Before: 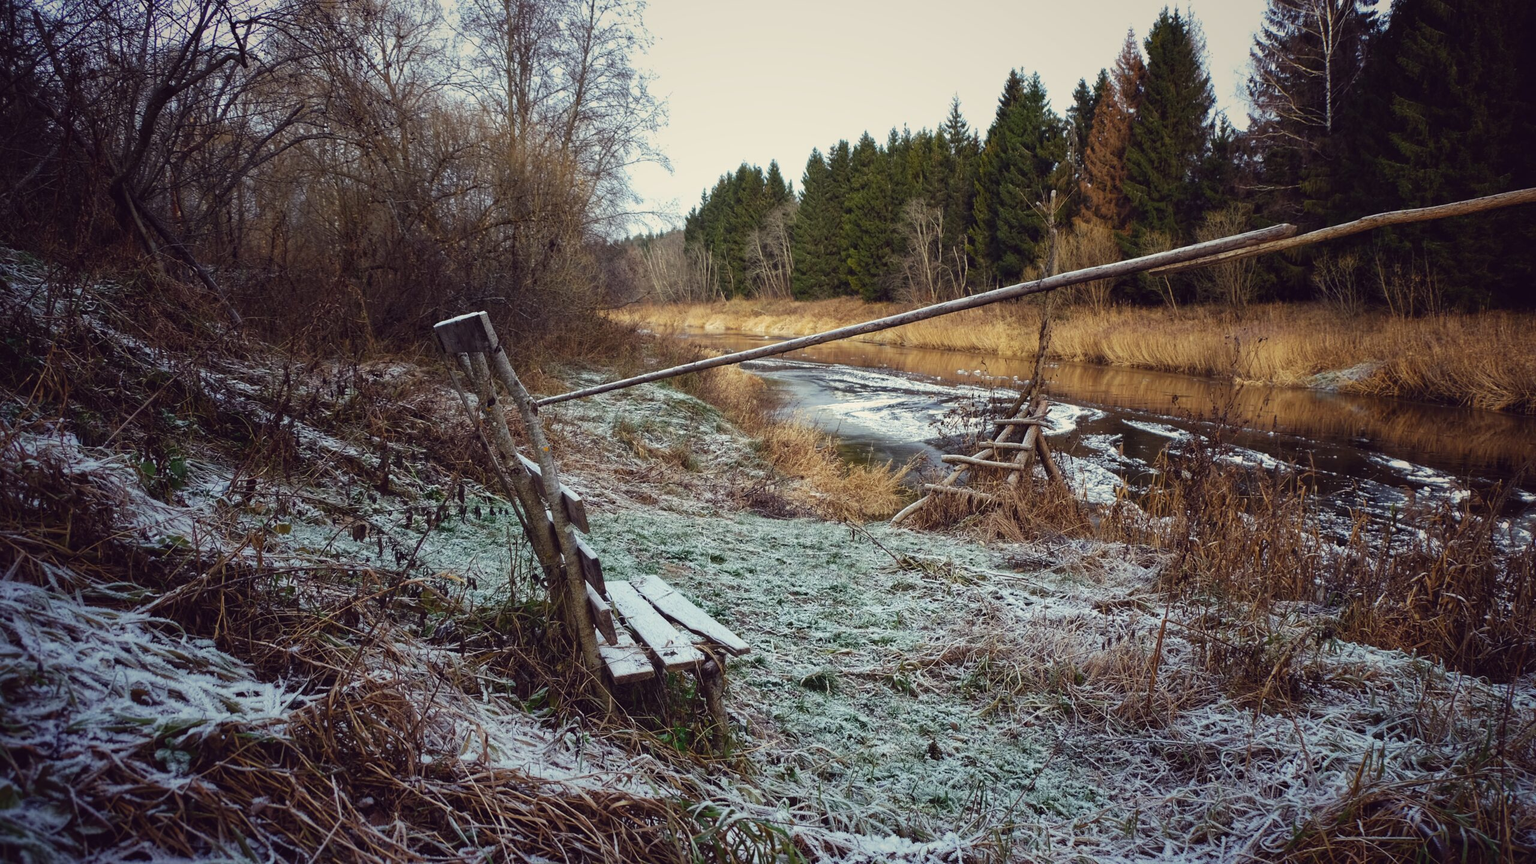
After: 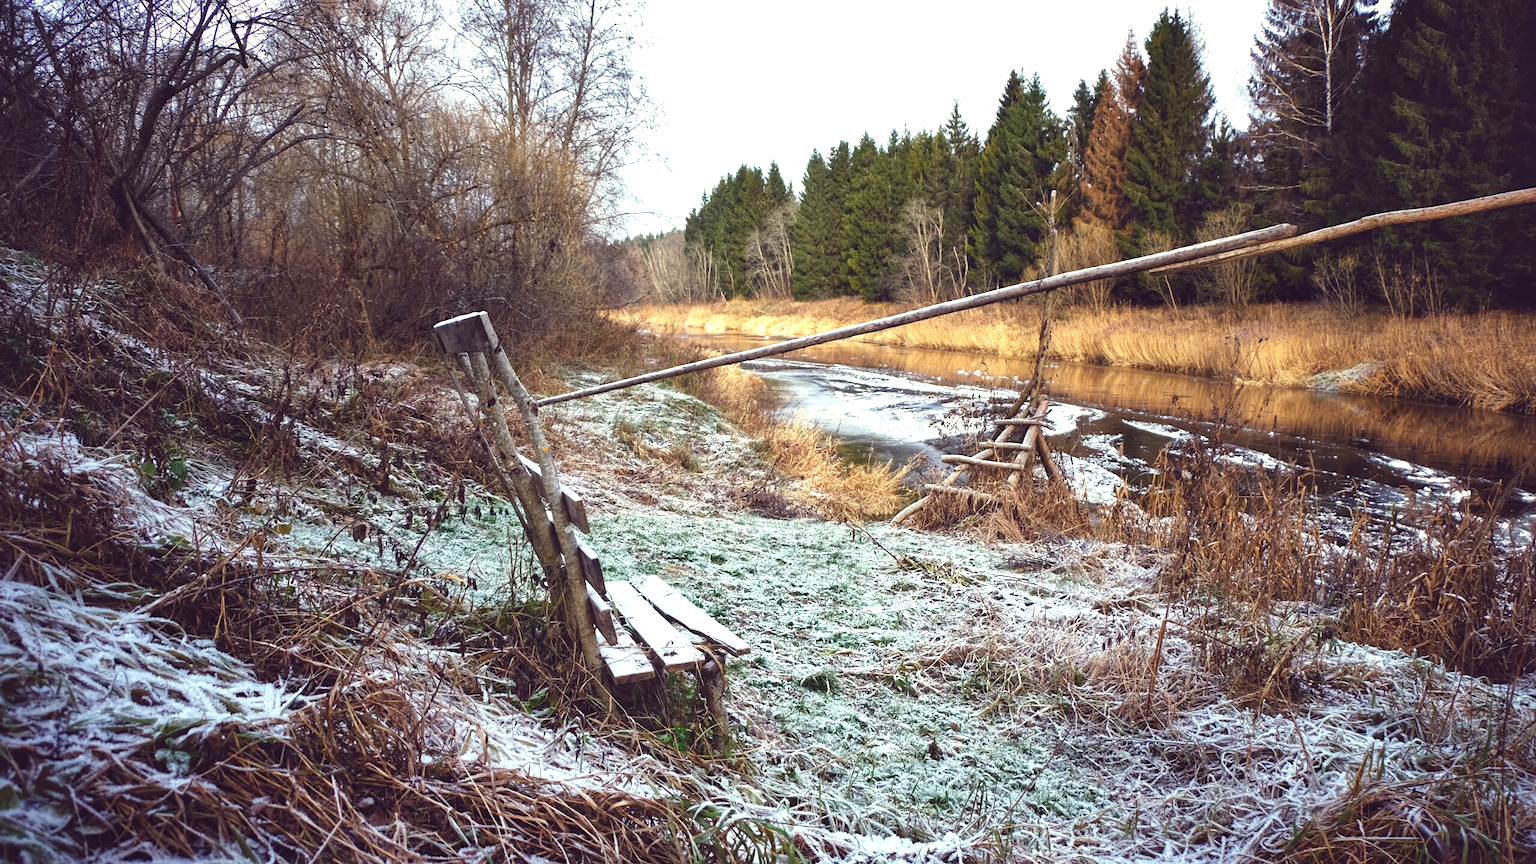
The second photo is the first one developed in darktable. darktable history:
exposure: black level correction 0, exposure 1.099 EV, compensate highlight preservation false
shadows and highlights: shadows 36.23, highlights -26.82, soften with gaussian
